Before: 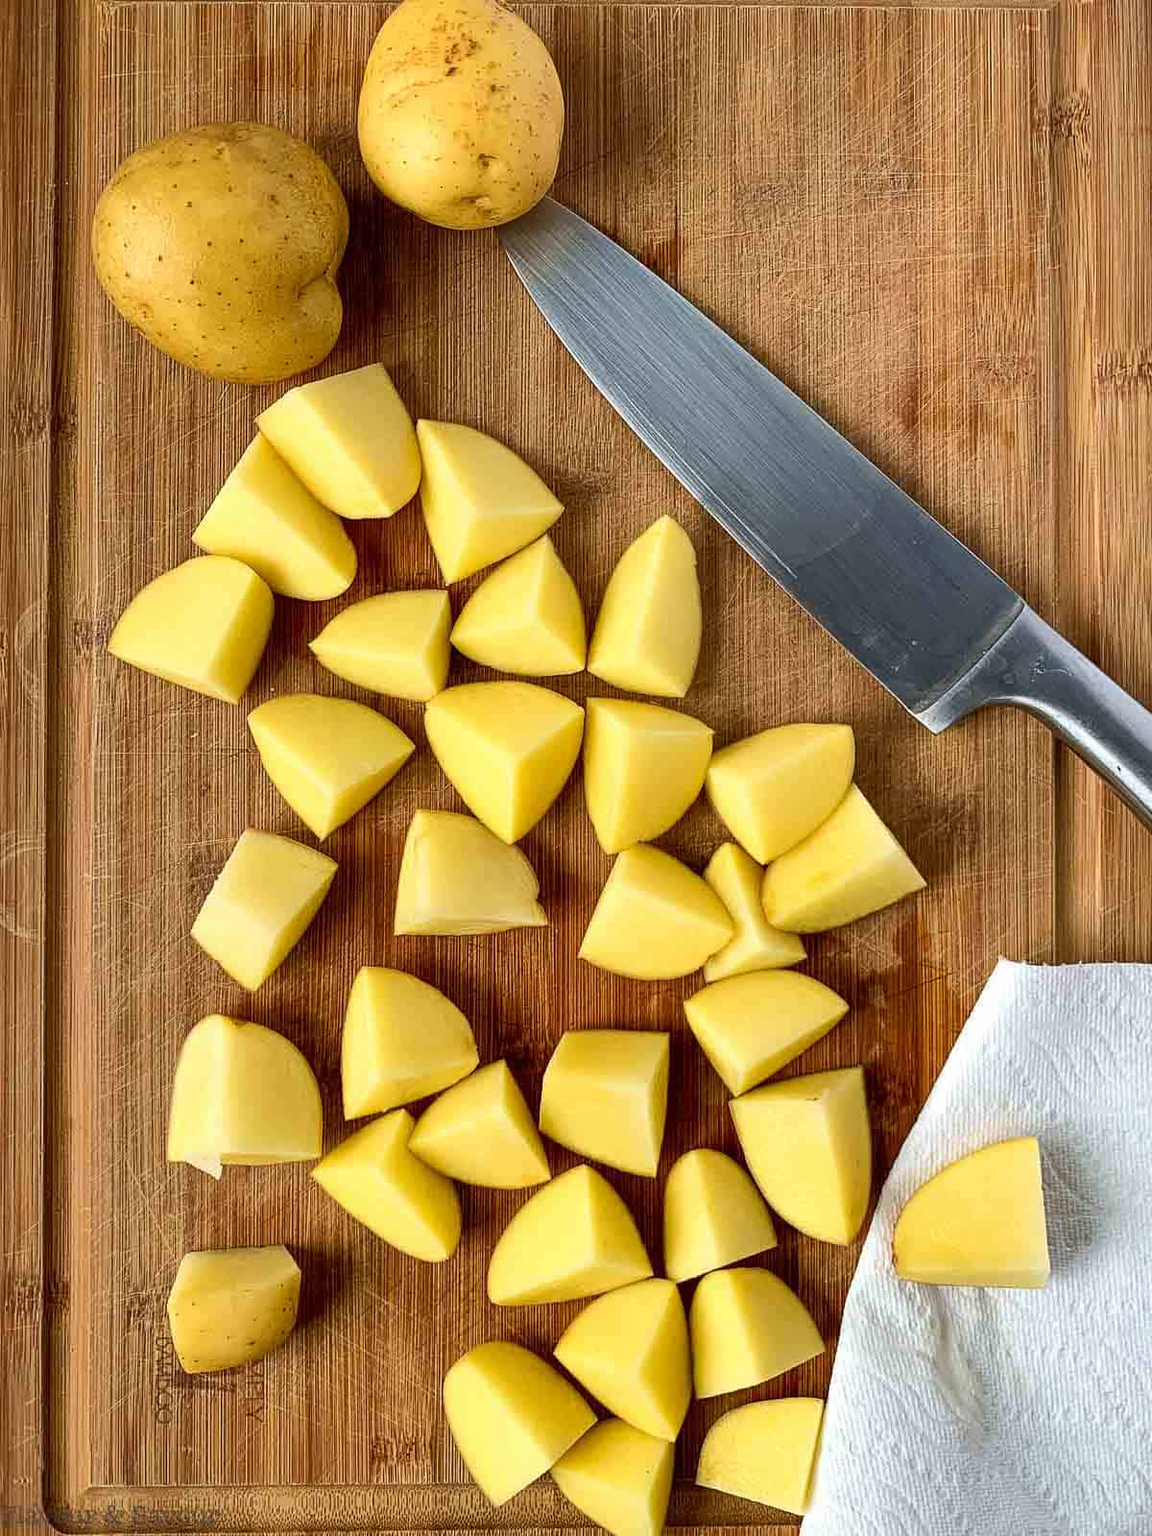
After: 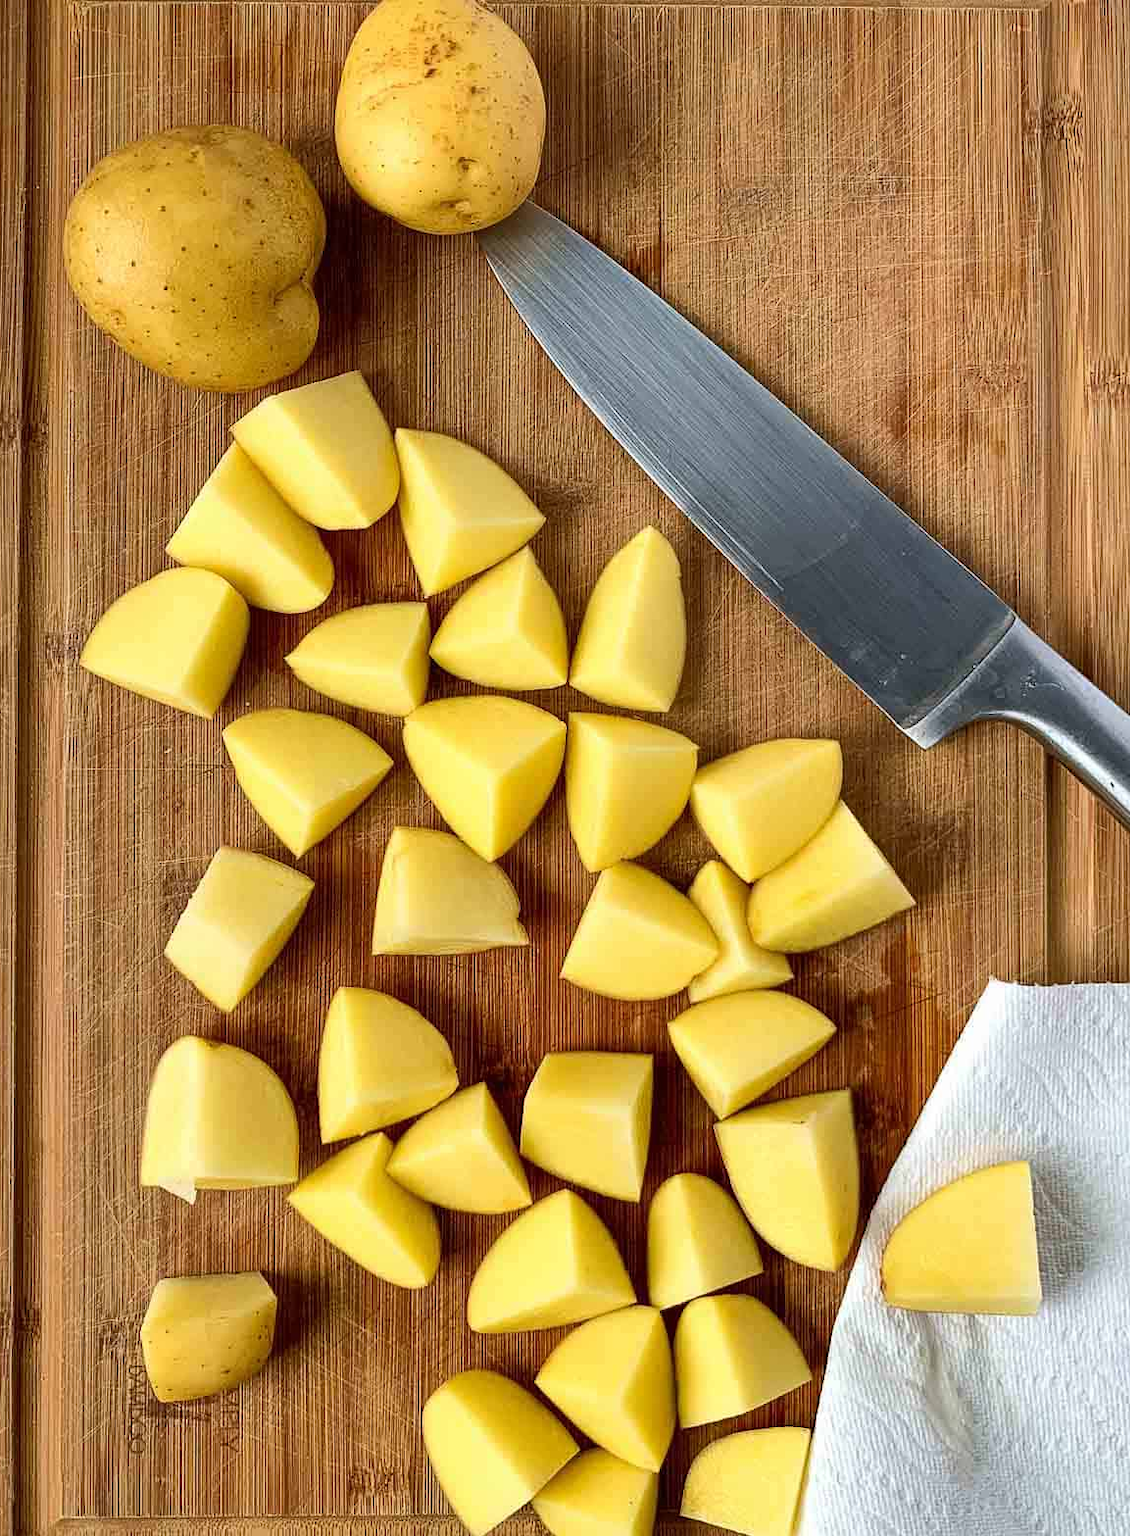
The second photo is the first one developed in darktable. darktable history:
crop and rotate: left 2.65%, right 1.186%, bottom 2.013%
